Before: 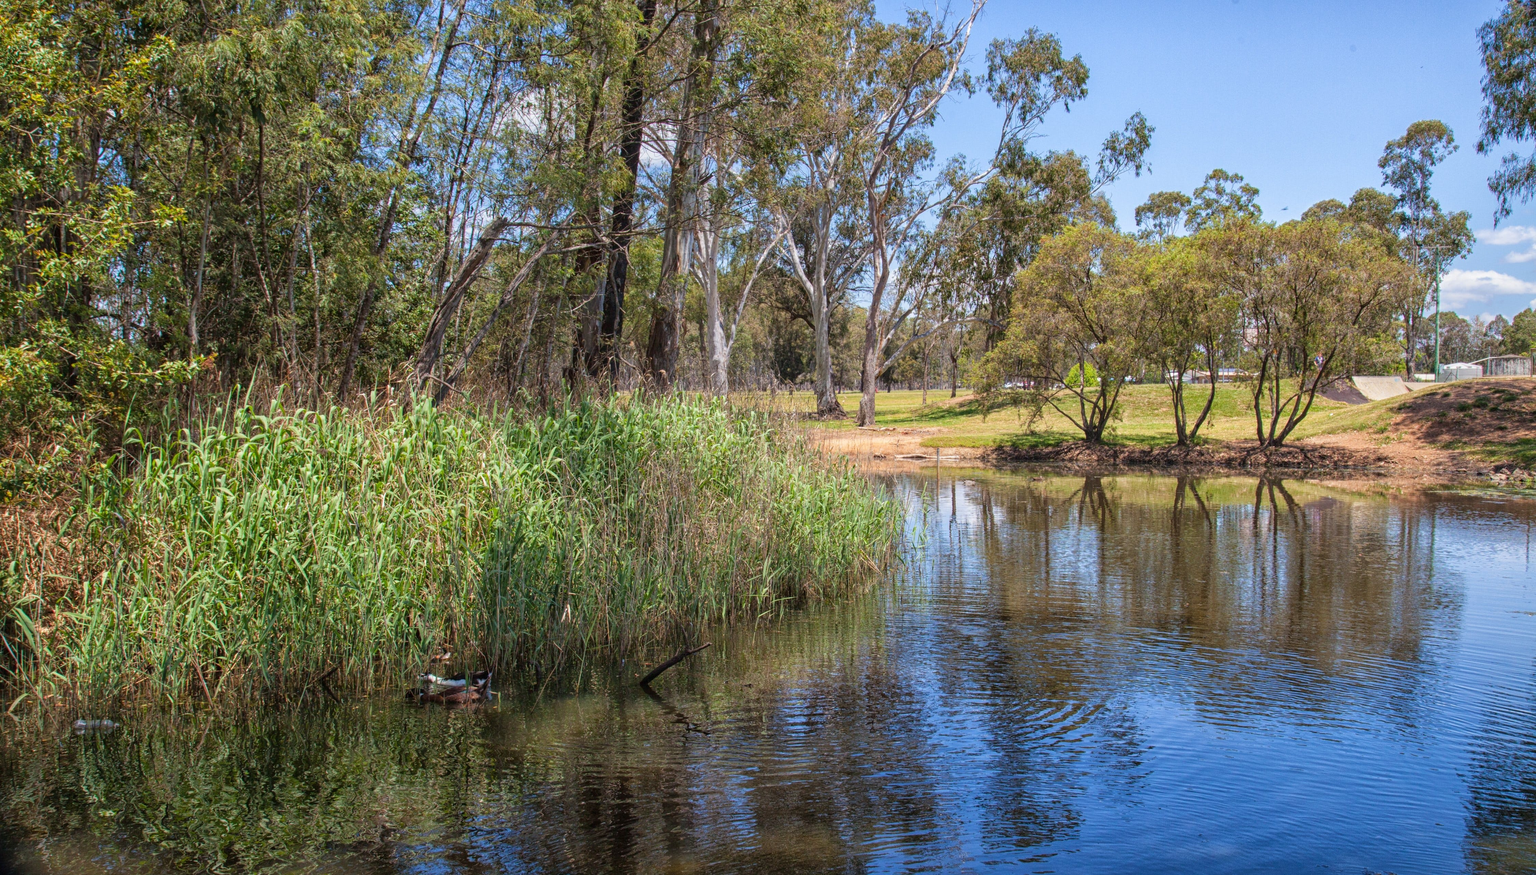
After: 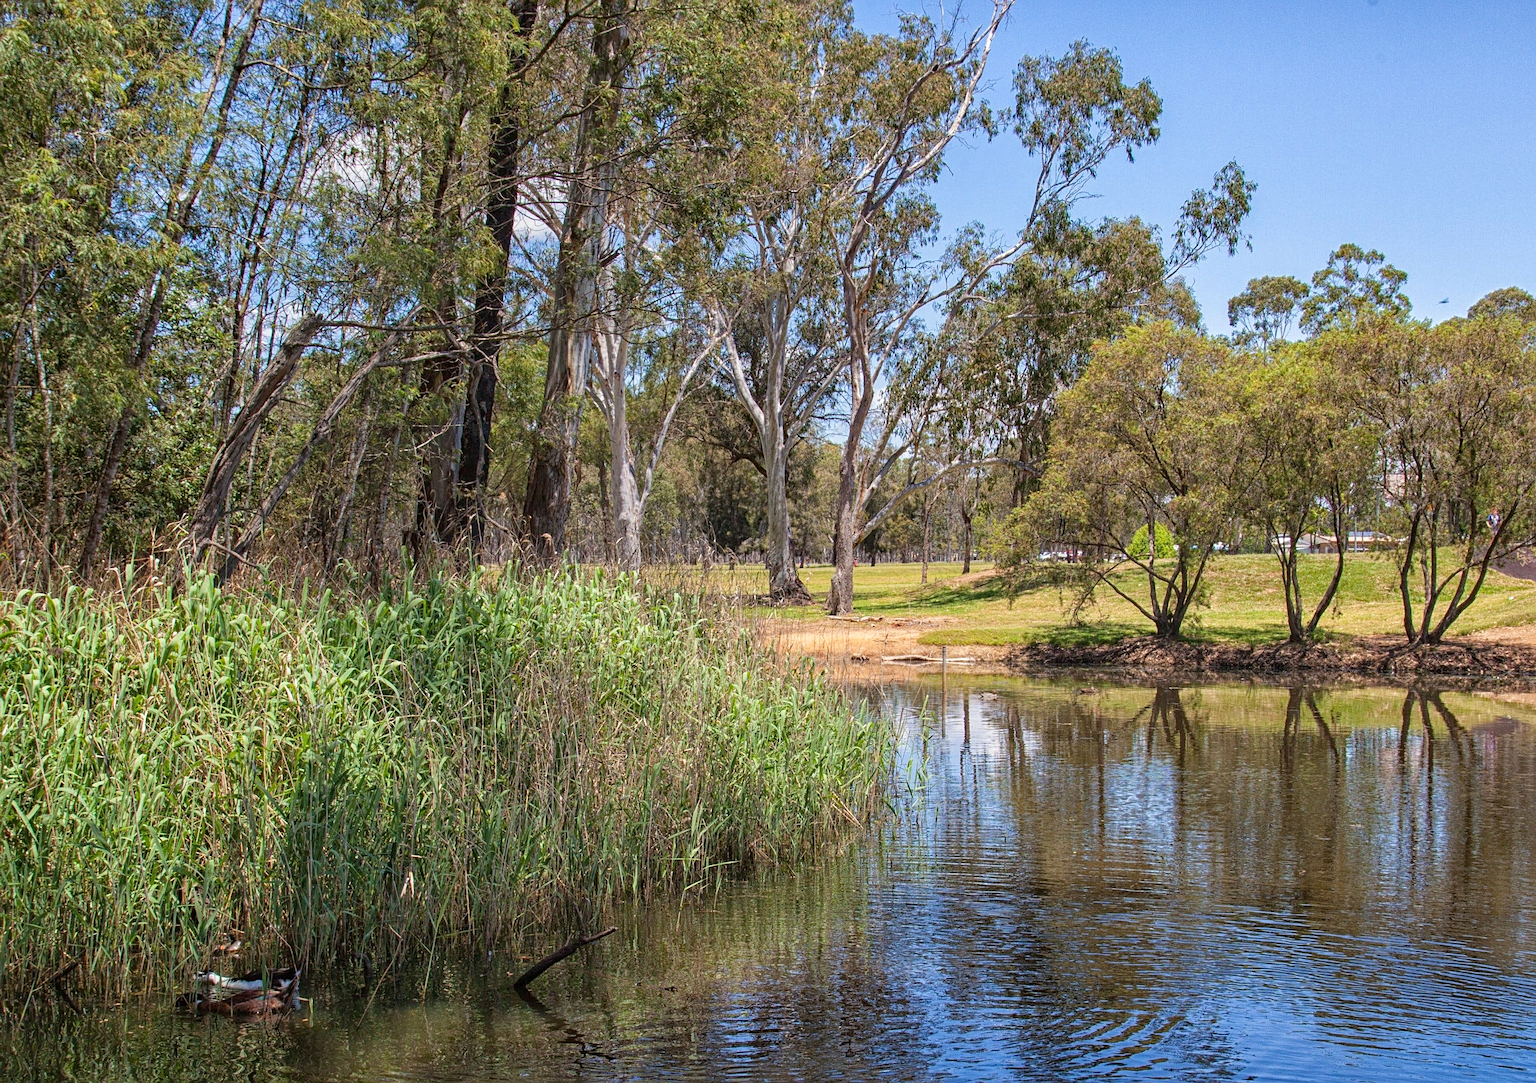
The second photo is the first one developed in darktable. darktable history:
contrast brightness saturation: saturation -0.049
crop: left 18.491%, right 12.159%, bottom 14.094%
haze removal: strength 0.279, distance 0.246, adaptive false
sharpen: radius 2.487, amount 0.338
